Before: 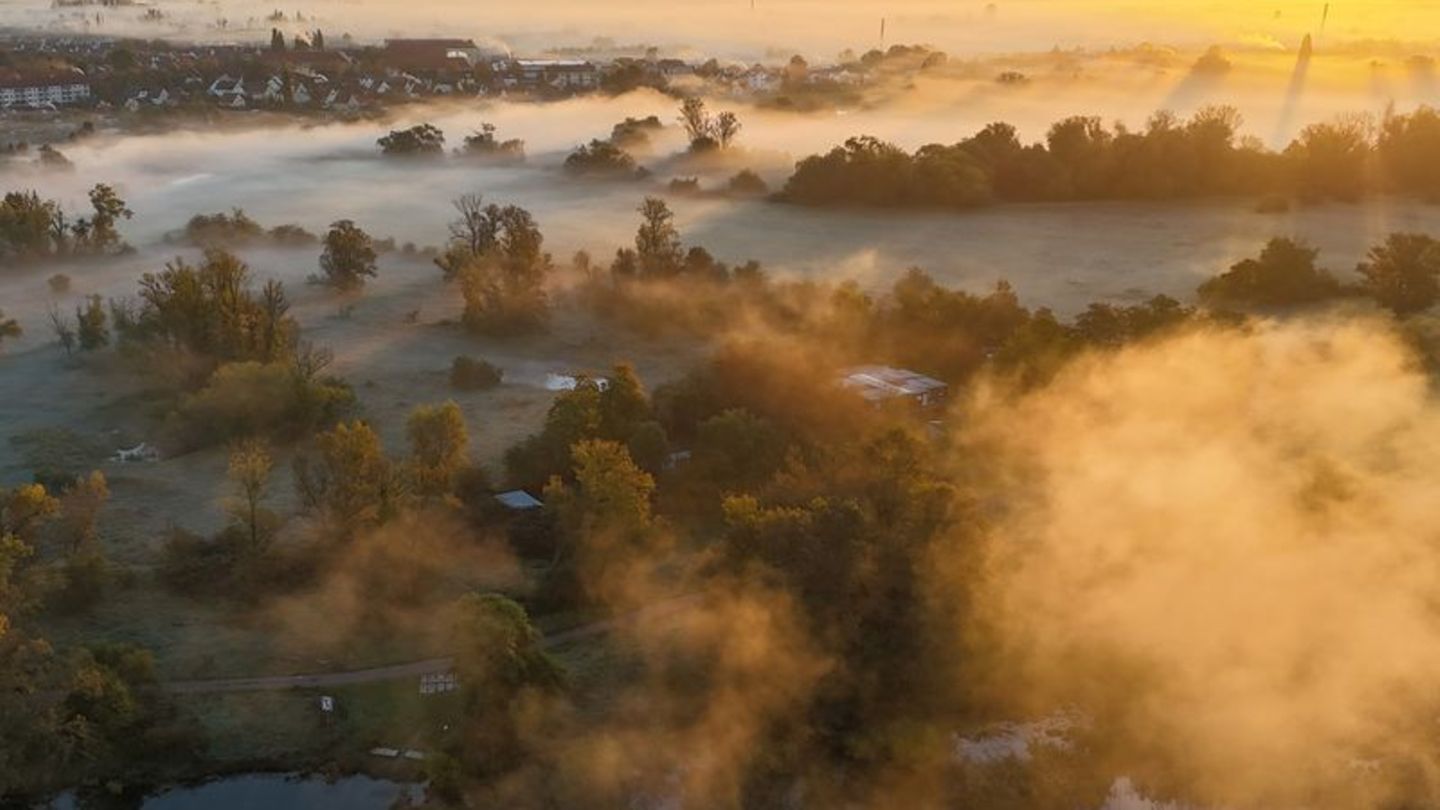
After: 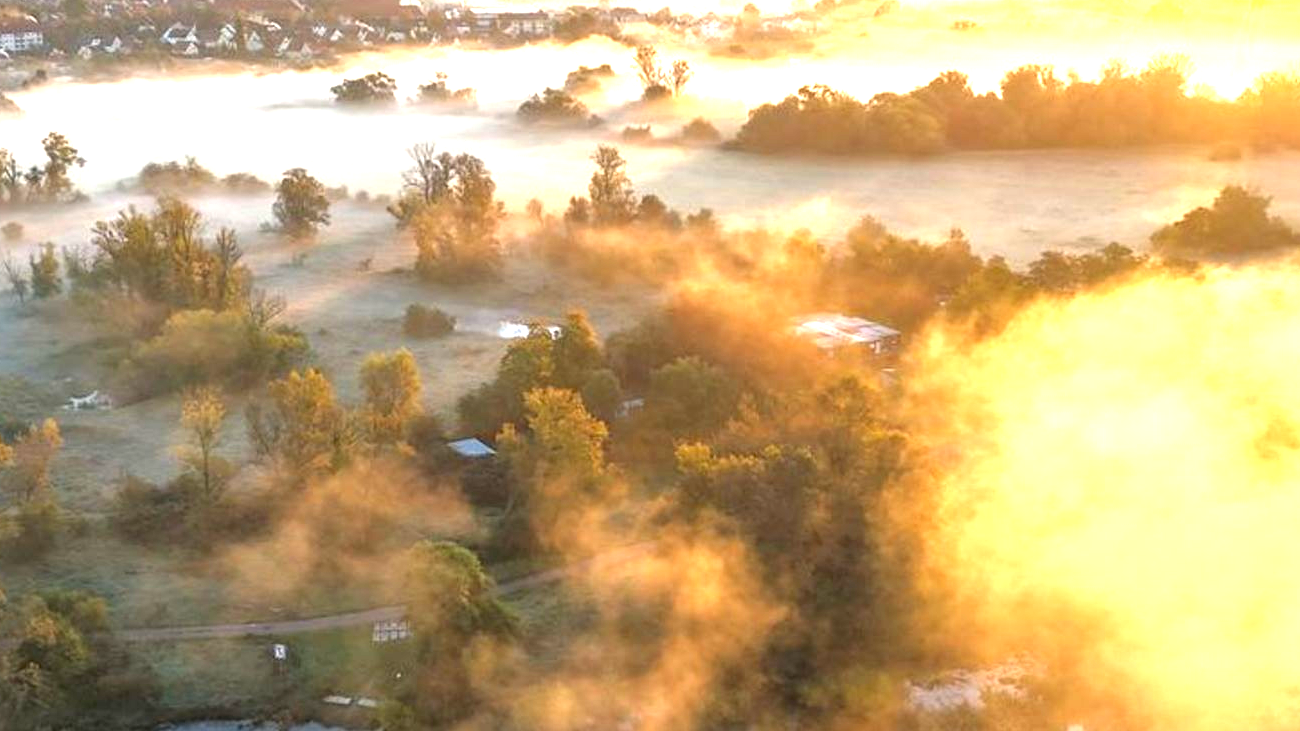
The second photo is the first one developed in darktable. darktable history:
crop: left 3.305%, top 6.436%, right 6.389%, bottom 3.258%
rotate and perspective: automatic cropping original format, crop left 0, crop top 0
exposure: exposure 2 EV, compensate exposure bias true, compensate highlight preservation false
